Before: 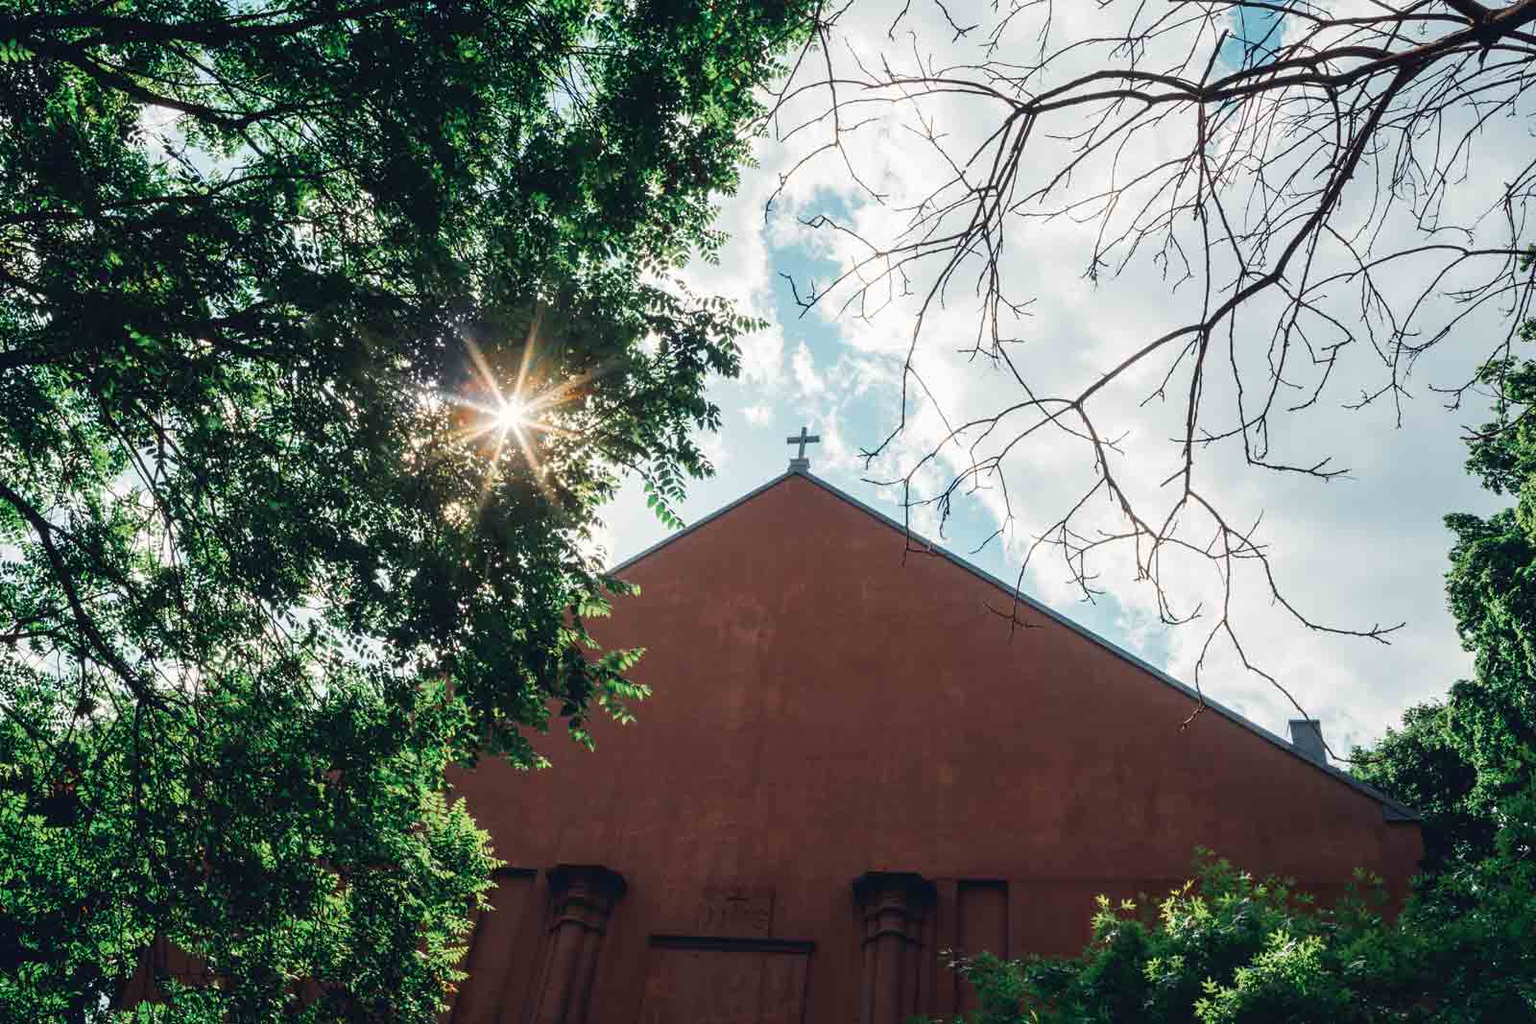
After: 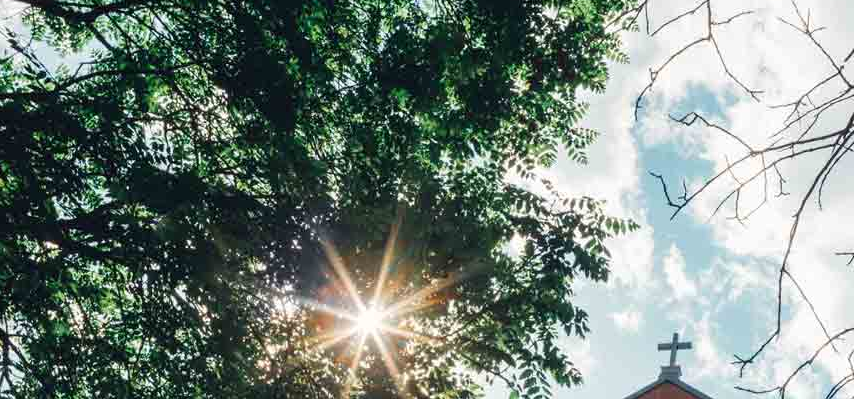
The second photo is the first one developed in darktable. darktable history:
crop: left 10.165%, top 10.585%, right 36.435%, bottom 51.994%
